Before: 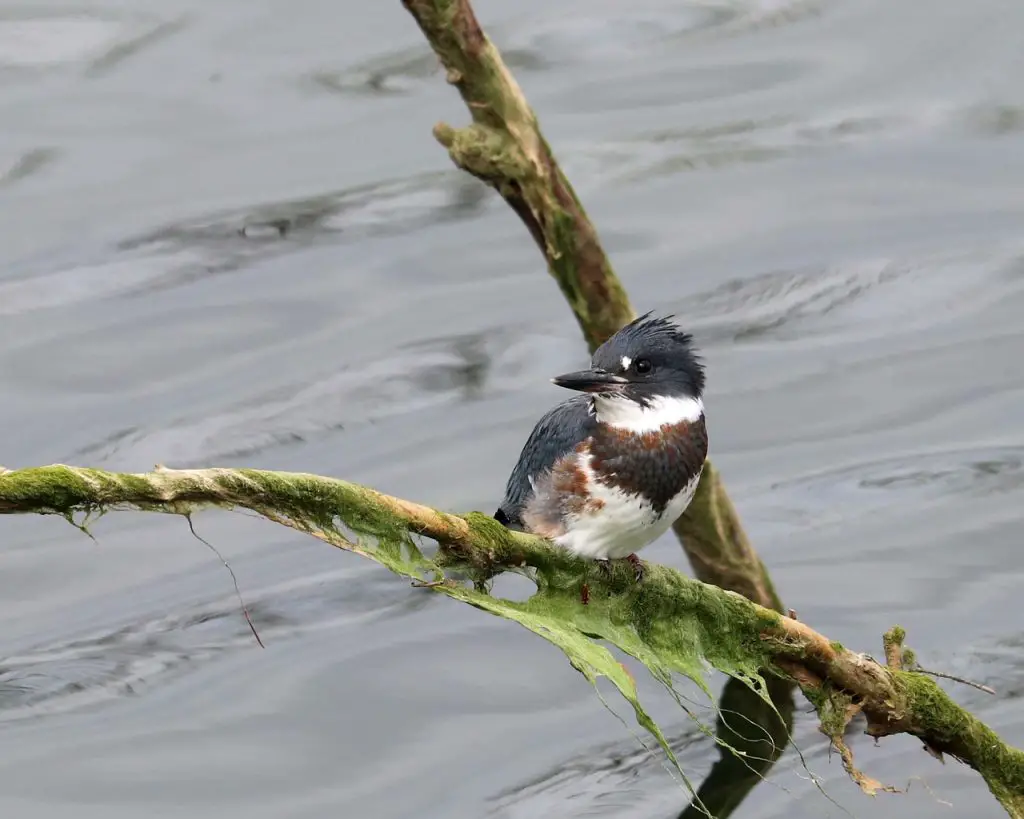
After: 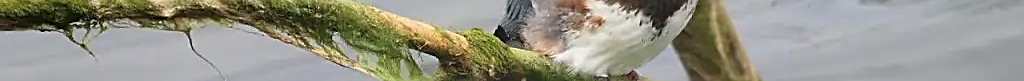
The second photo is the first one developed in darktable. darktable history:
sharpen: amount 0.75
bloom: size 40%
crop and rotate: top 59.084%, bottom 30.916%
